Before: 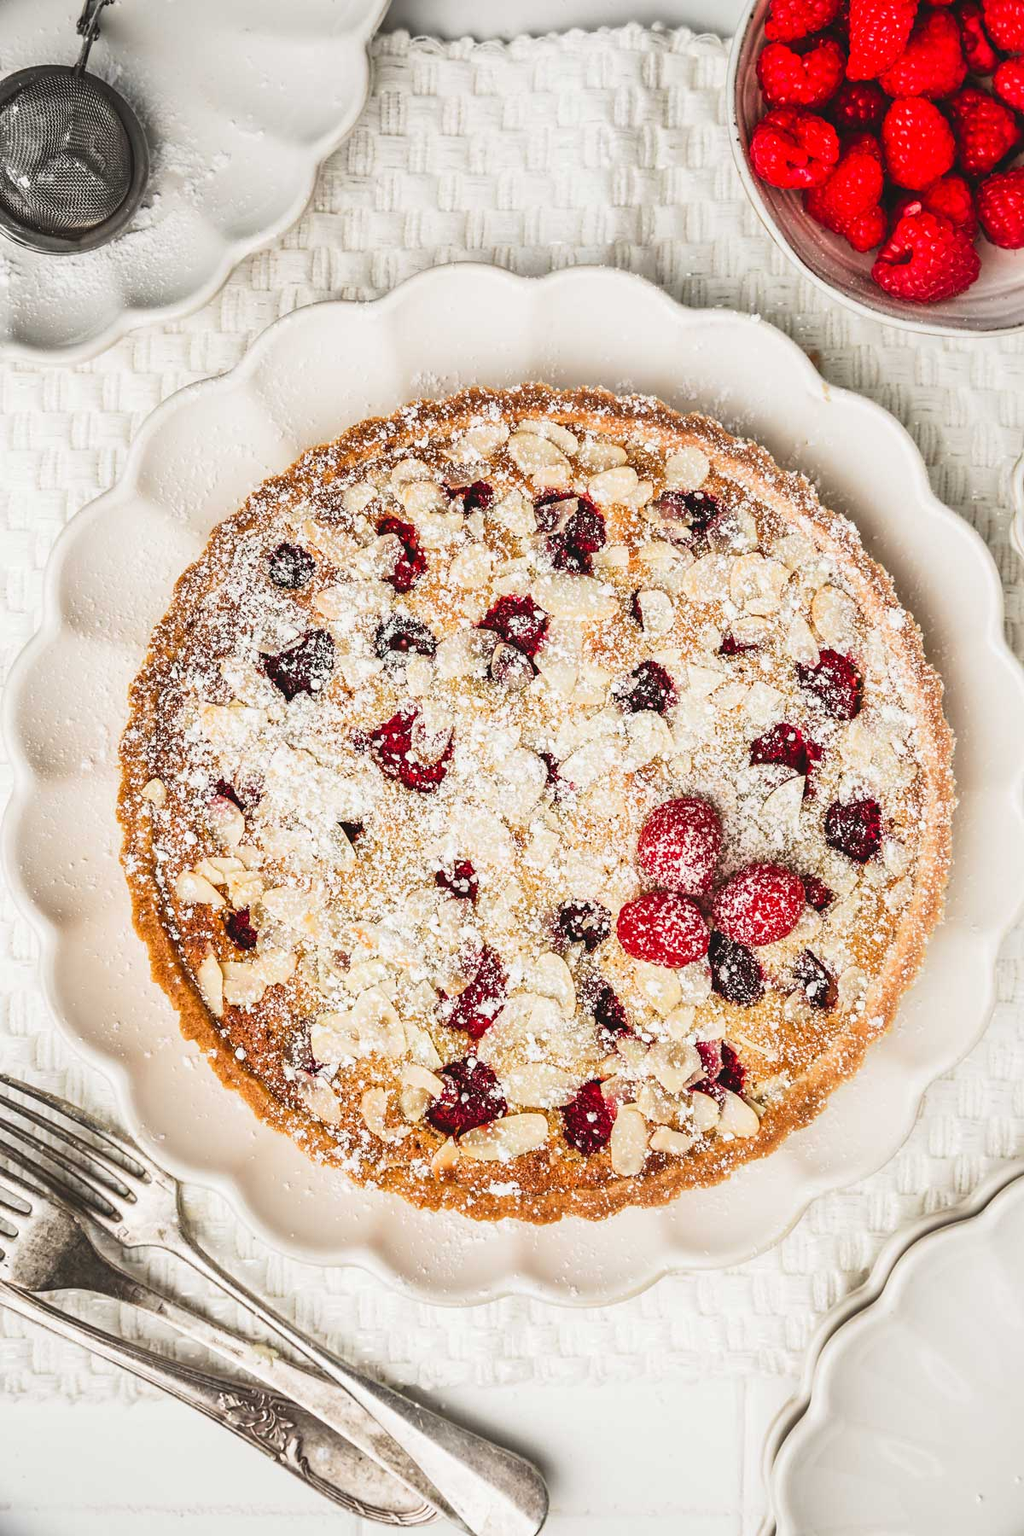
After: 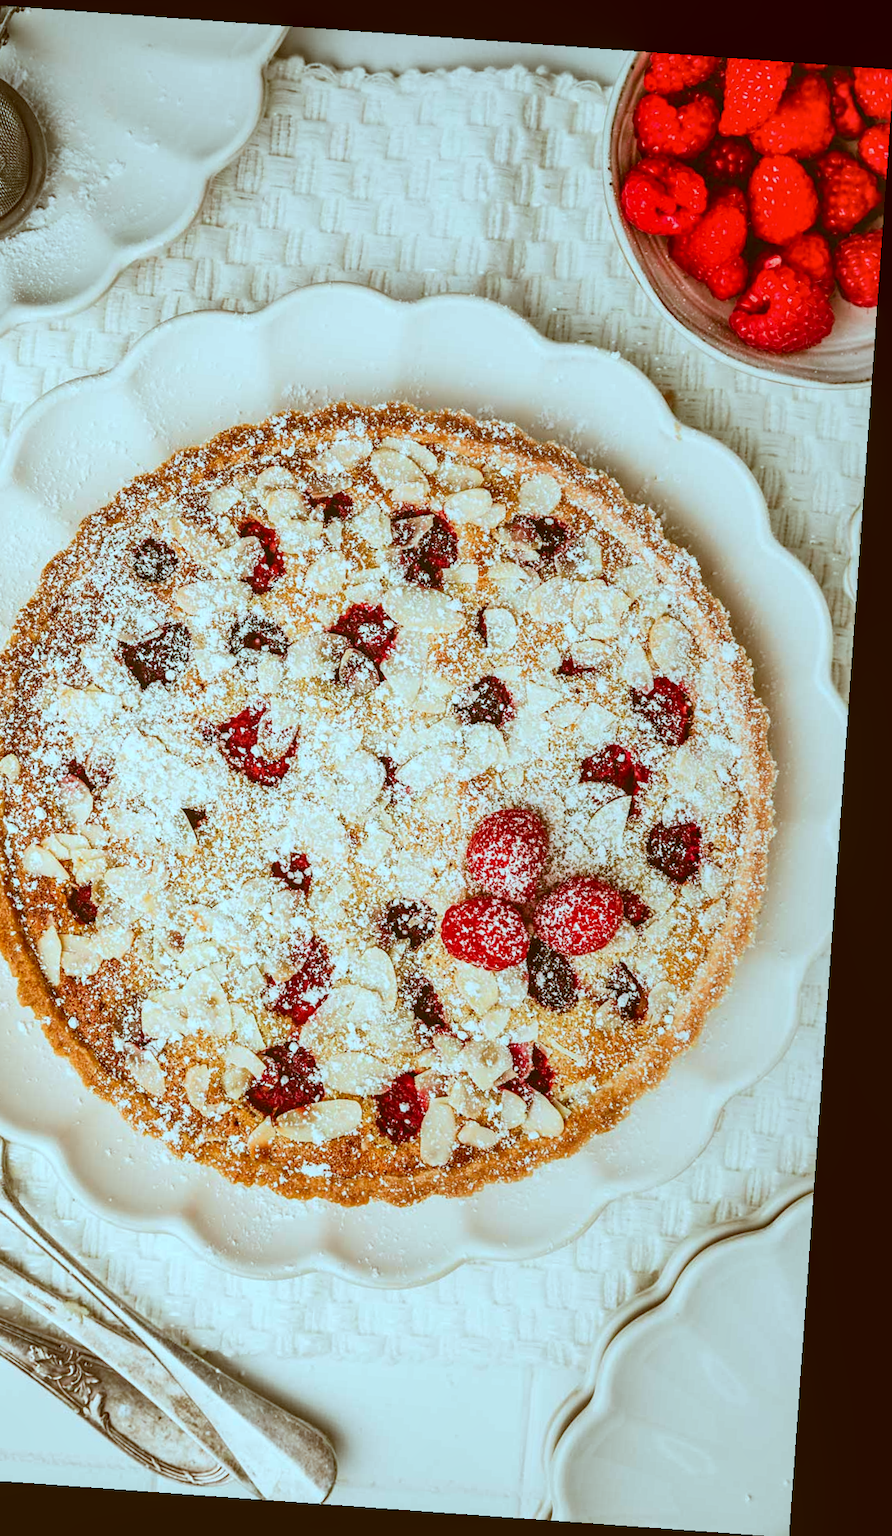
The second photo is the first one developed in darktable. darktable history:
local contrast: detail 110%
rotate and perspective: rotation 4.1°, automatic cropping off
crop: left 17.582%, bottom 0.031%
color correction: highlights a* -14.62, highlights b* -16.22, shadows a* 10.12, shadows b* 29.4
